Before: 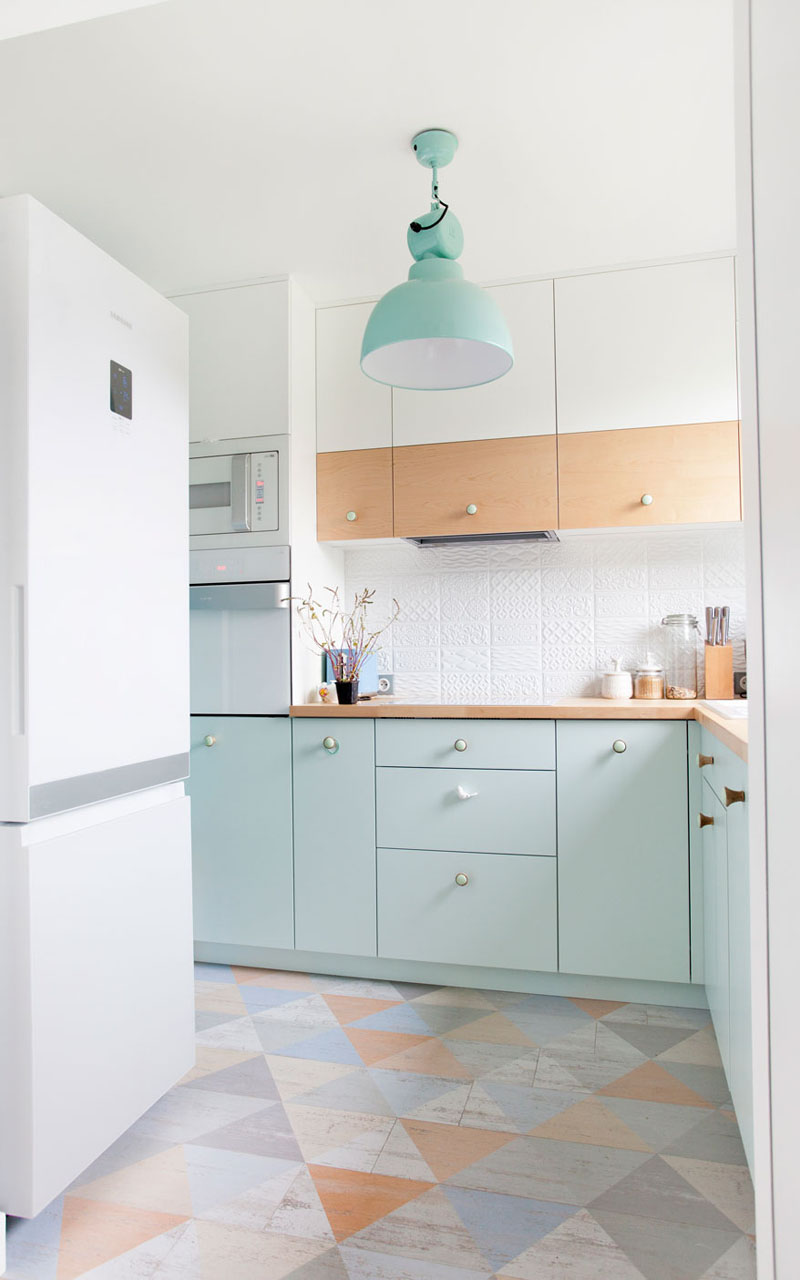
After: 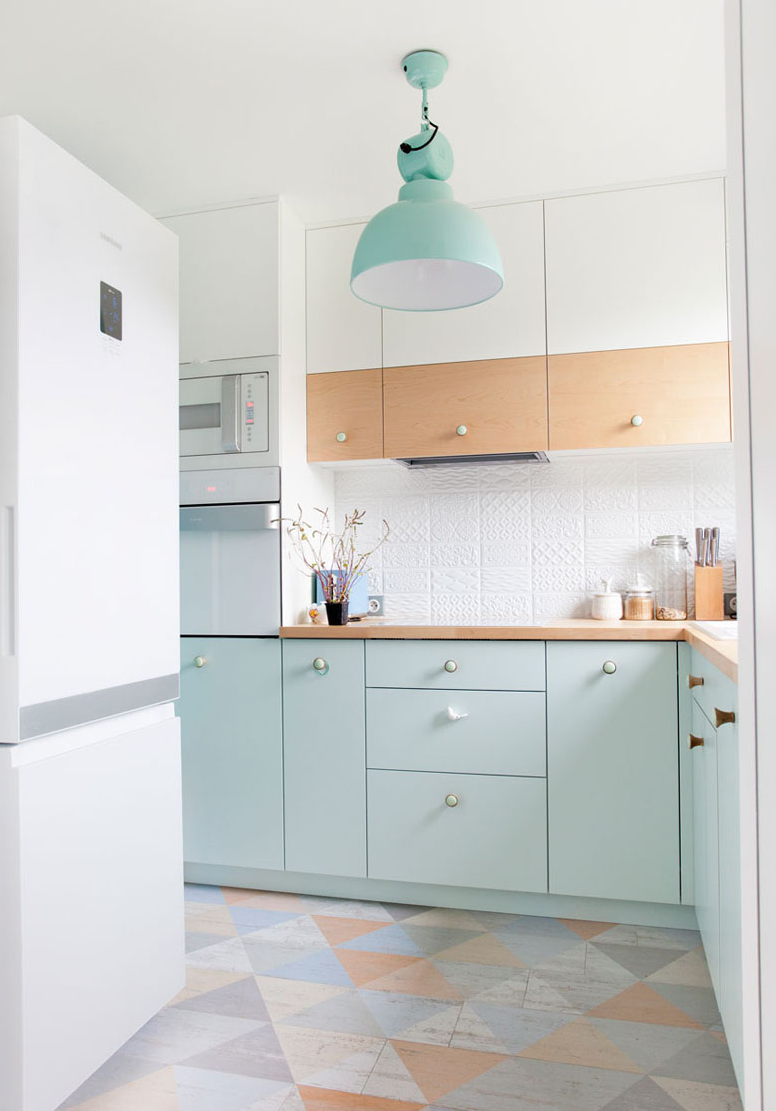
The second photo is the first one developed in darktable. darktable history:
crop: left 1.297%, top 6.198%, right 1.667%, bottom 6.98%
